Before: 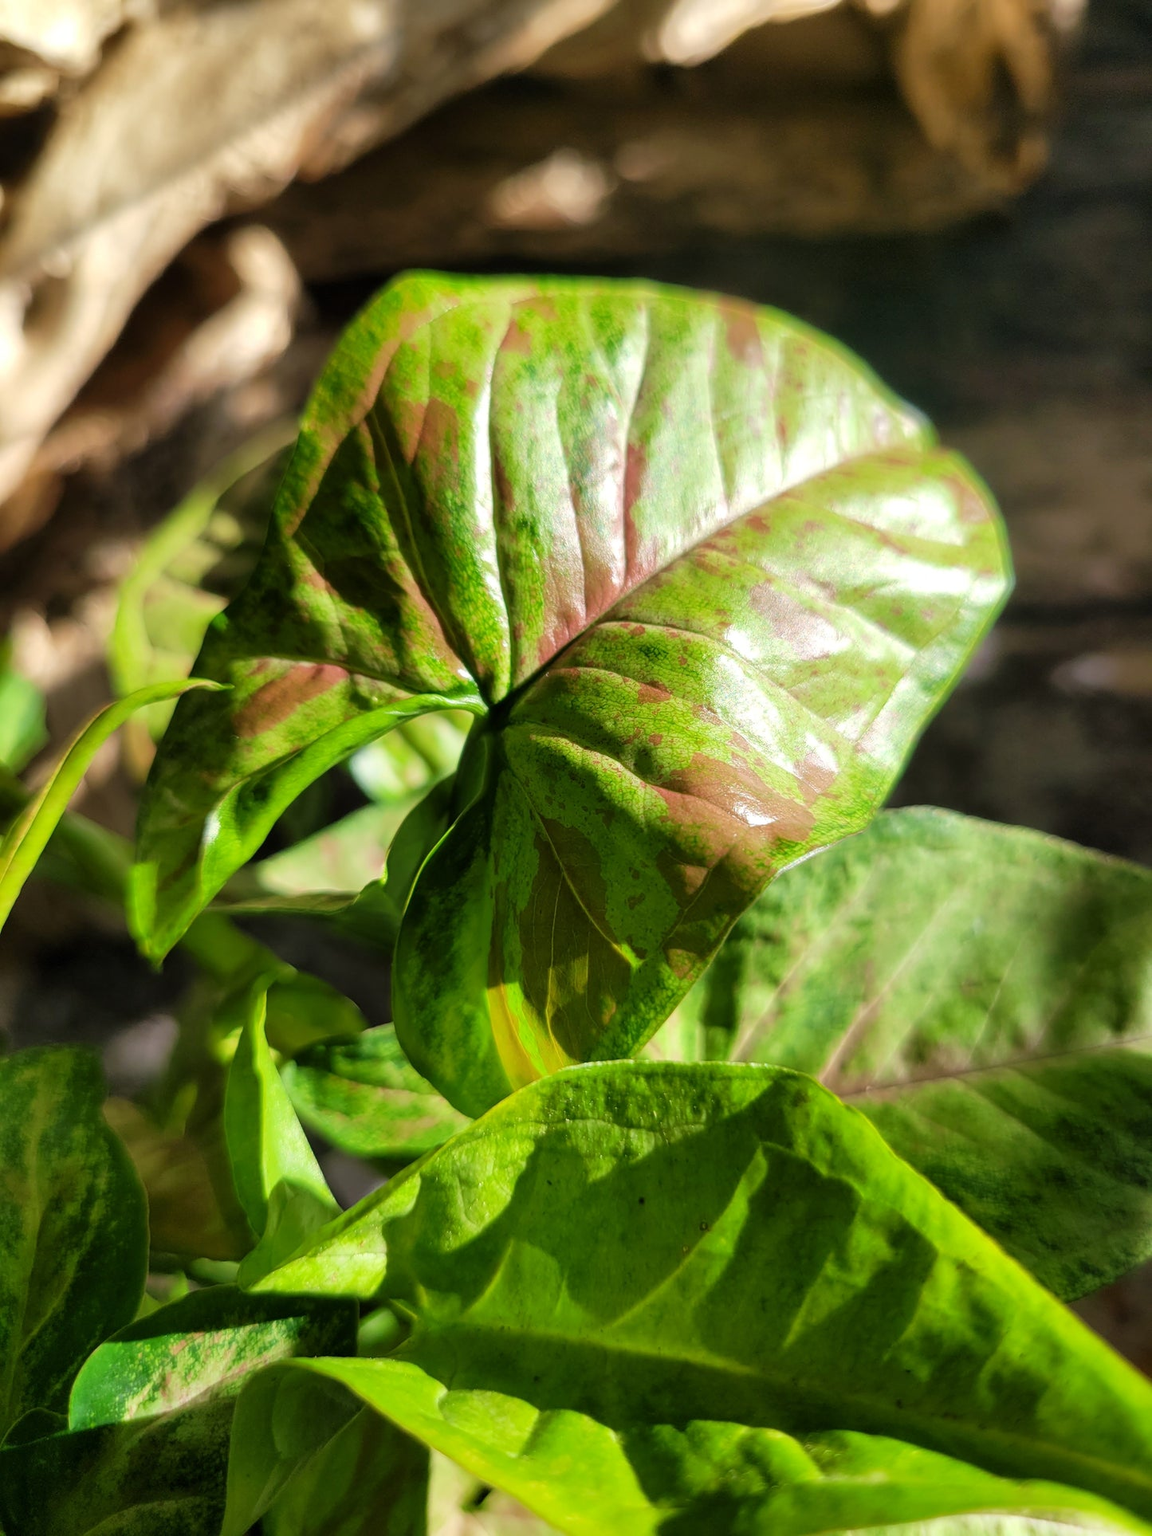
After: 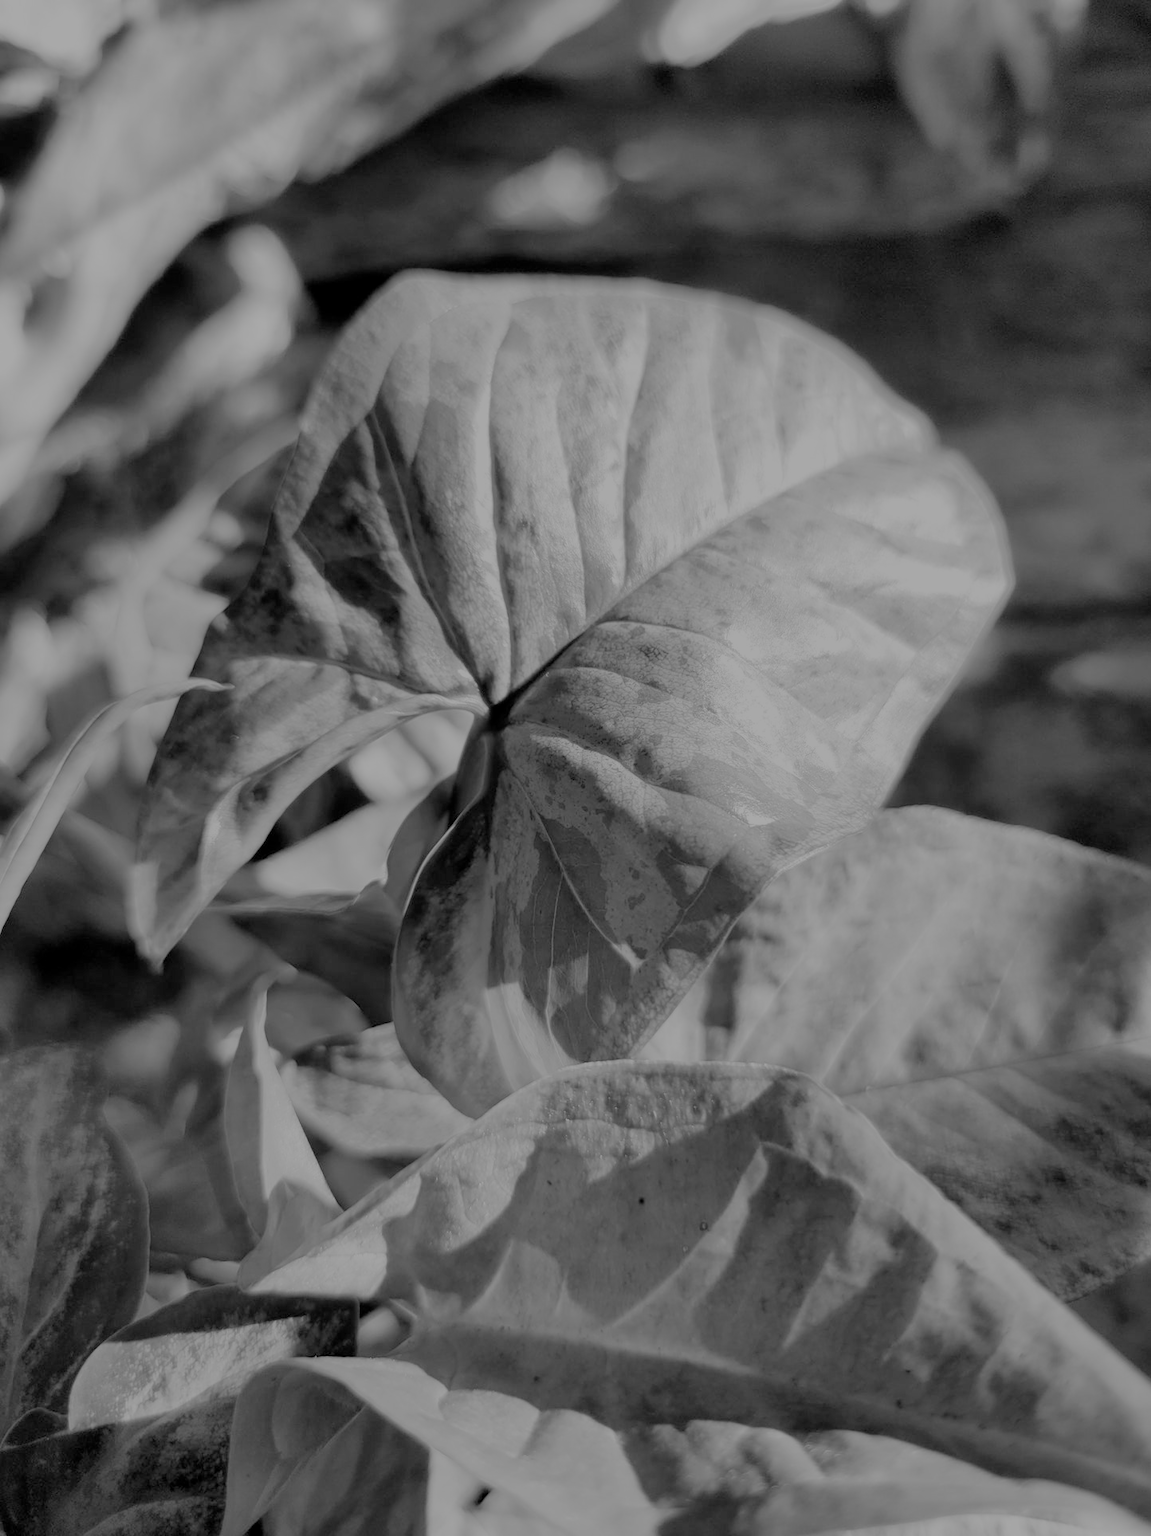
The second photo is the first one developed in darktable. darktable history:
monochrome: on, module defaults
white balance: red 0.954, blue 1.079
color correction: highlights a* -0.482, highlights b* 40, shadows a* 9.8, shadows b* -0.161
filmic rgb: white relative exposure 8 EV, threshold 3 EV, structure ↔ texture 100%, target black luminance 0%, hardness 2.44, latitude 76.53%, contrast 0.562, shadows ↔ highlights balance 0%, preserve chrominance no, color science v4 (2020), iterations of high-quality reconstruction 10, type of noise poissonian, enable highlight reconstruction true
